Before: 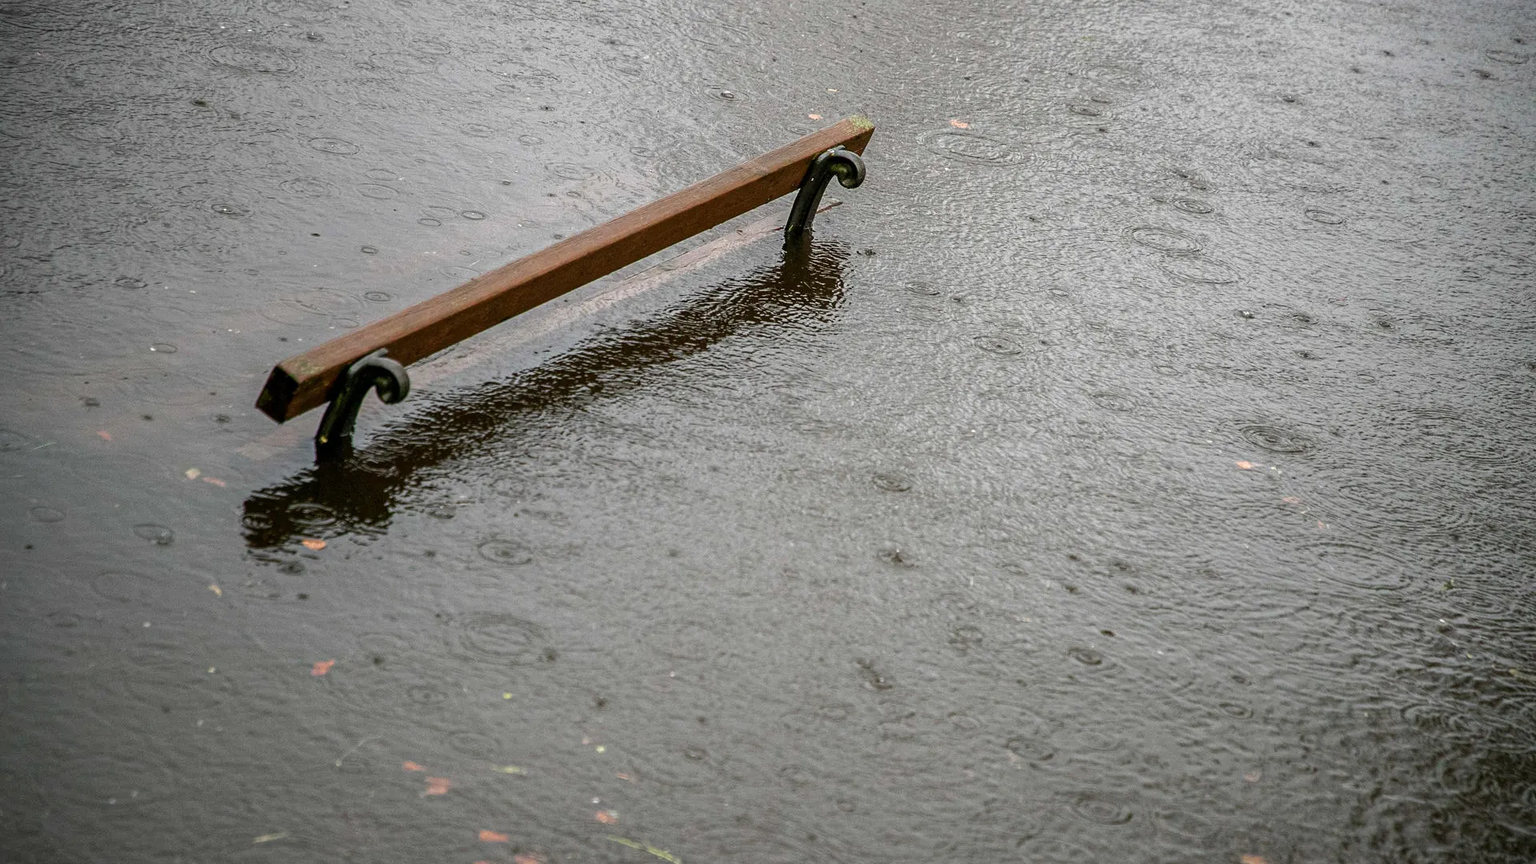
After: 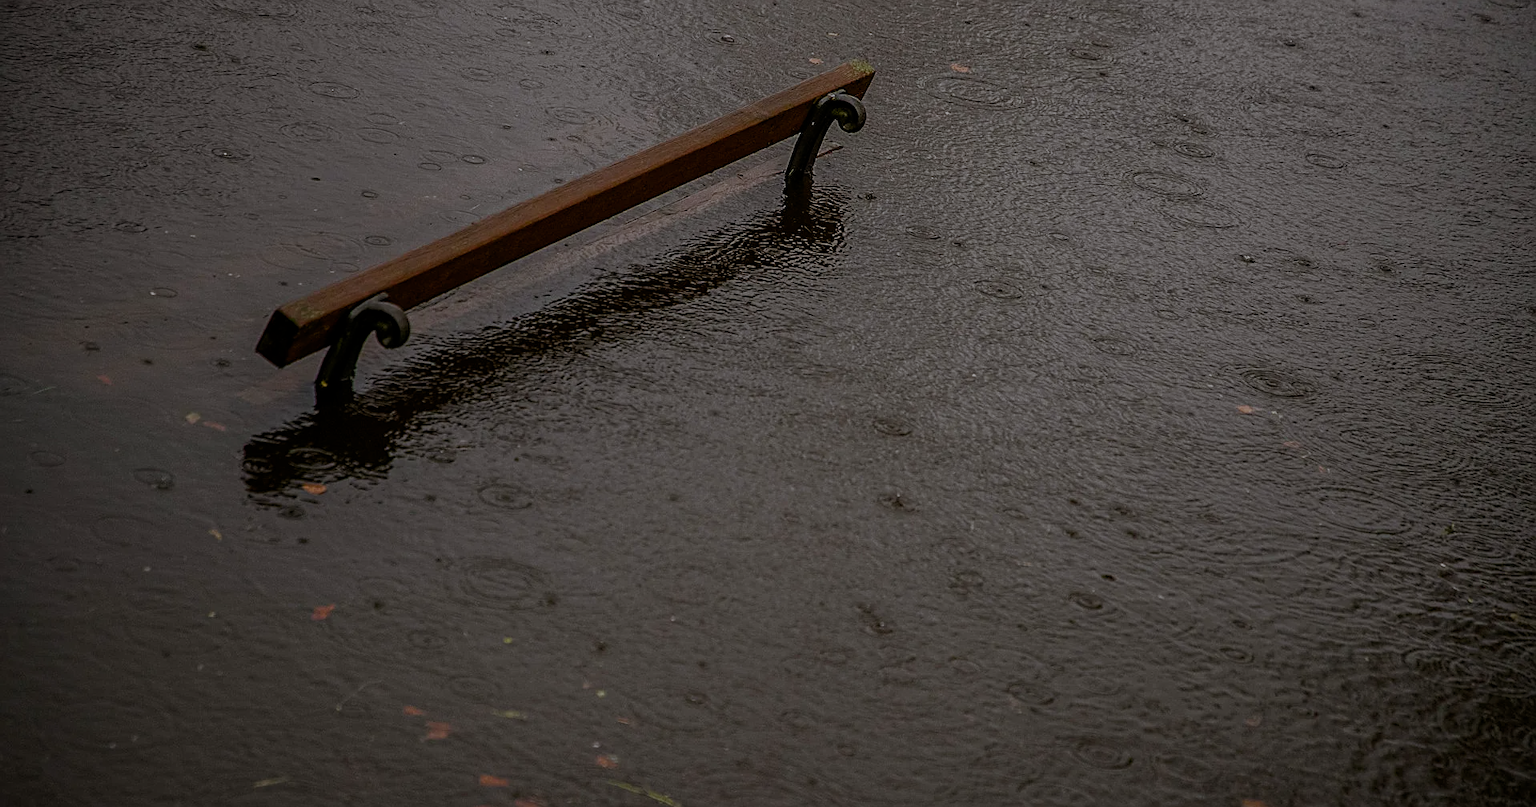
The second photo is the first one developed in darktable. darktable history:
crop and rotate: top 6.493%
sharpen: on, module defaults
color balance rgb: power › luminance -3.664%, power › chroma 0.532%, power › hue 43.12°, highlights gain › luminance 17.045%, highlights gain › chroma 2.927%, highlights gain › hue 261.55°, perceptual saturation grading › global saturation 20%, perceptual saturation grading › highlights -24.823%, perceptual saturation grading › shadows 24.917%, perceptual brilliance grading › global brilliance 17.237%
exposure: exposure -2.443 EV, compensate highlight preservation false
